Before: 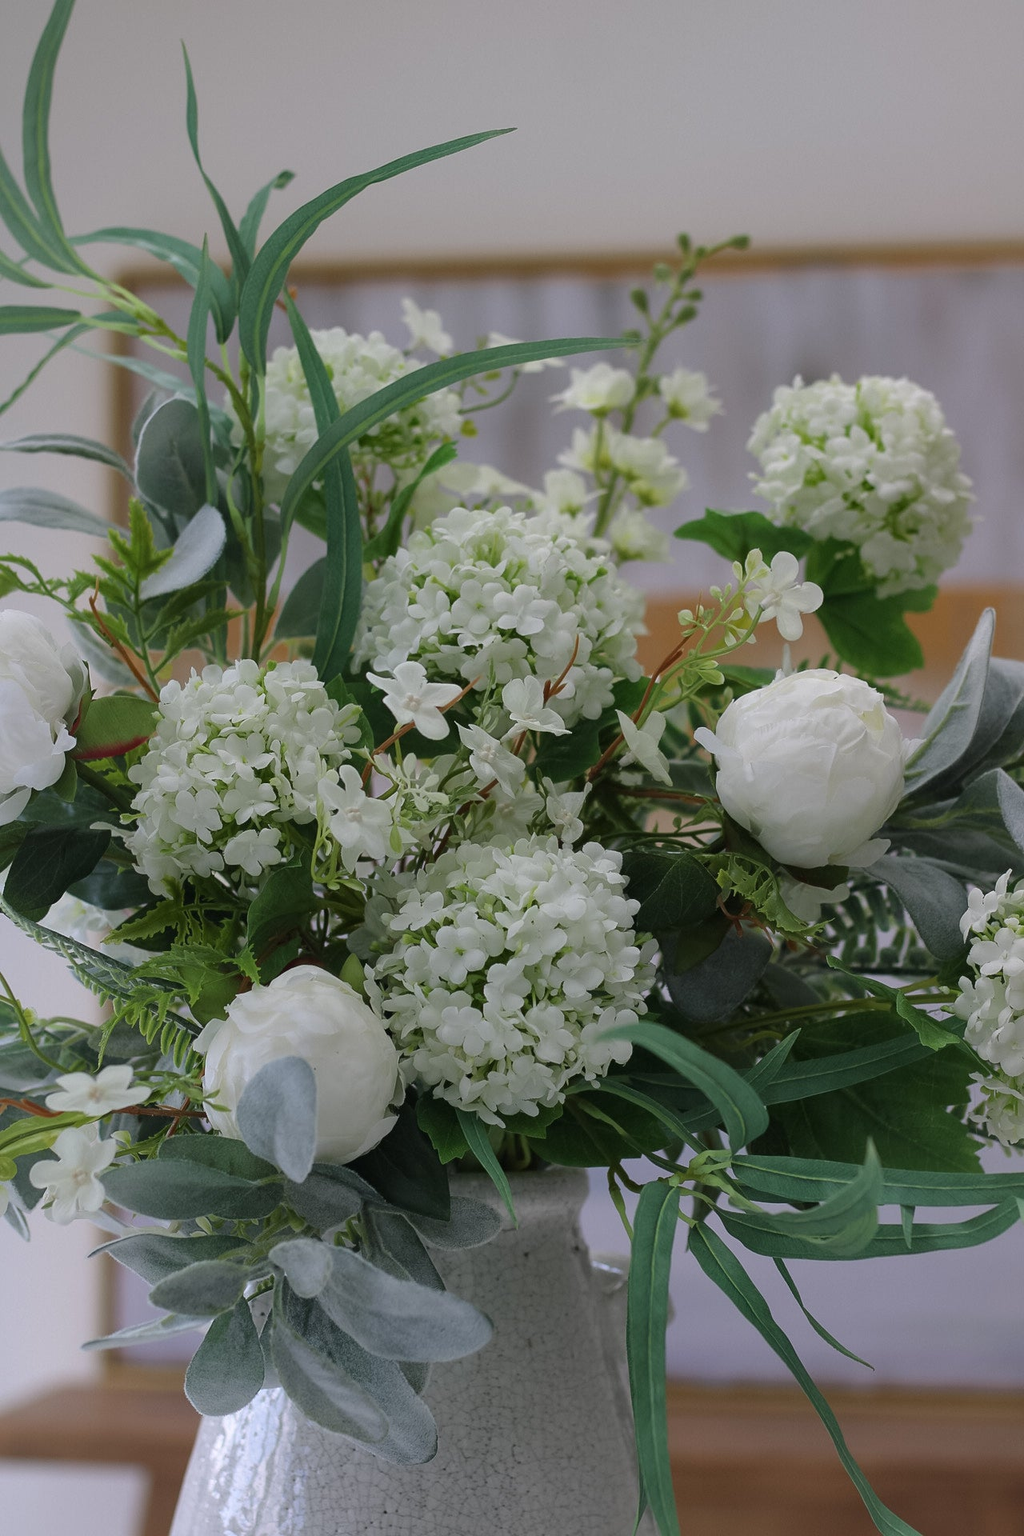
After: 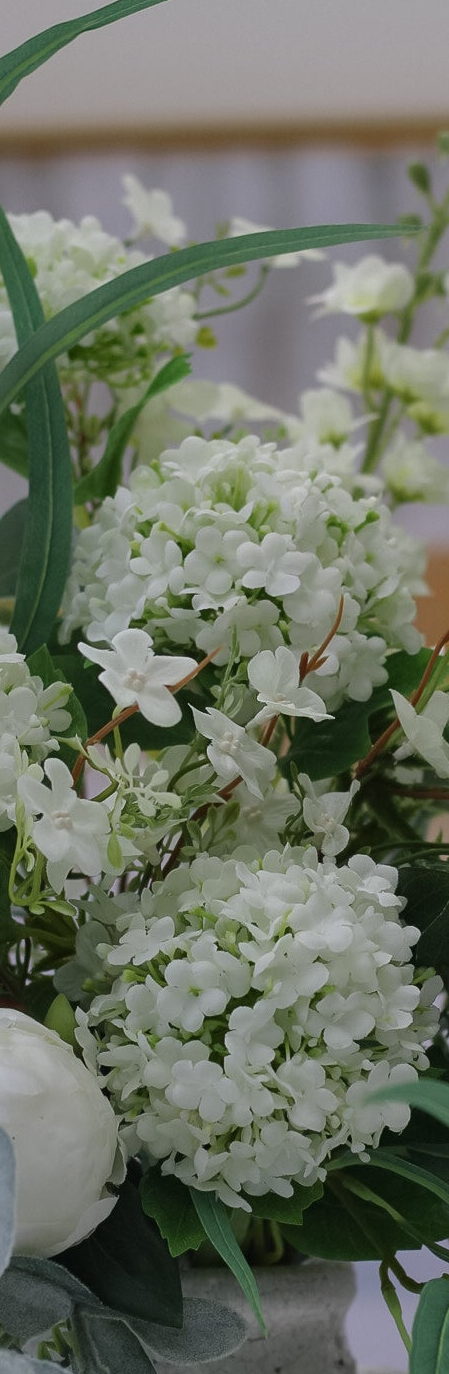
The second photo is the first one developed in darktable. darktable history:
crop and rotate: left 29.691%, top 10.346%, right 35.204%, bottom 18.052%
